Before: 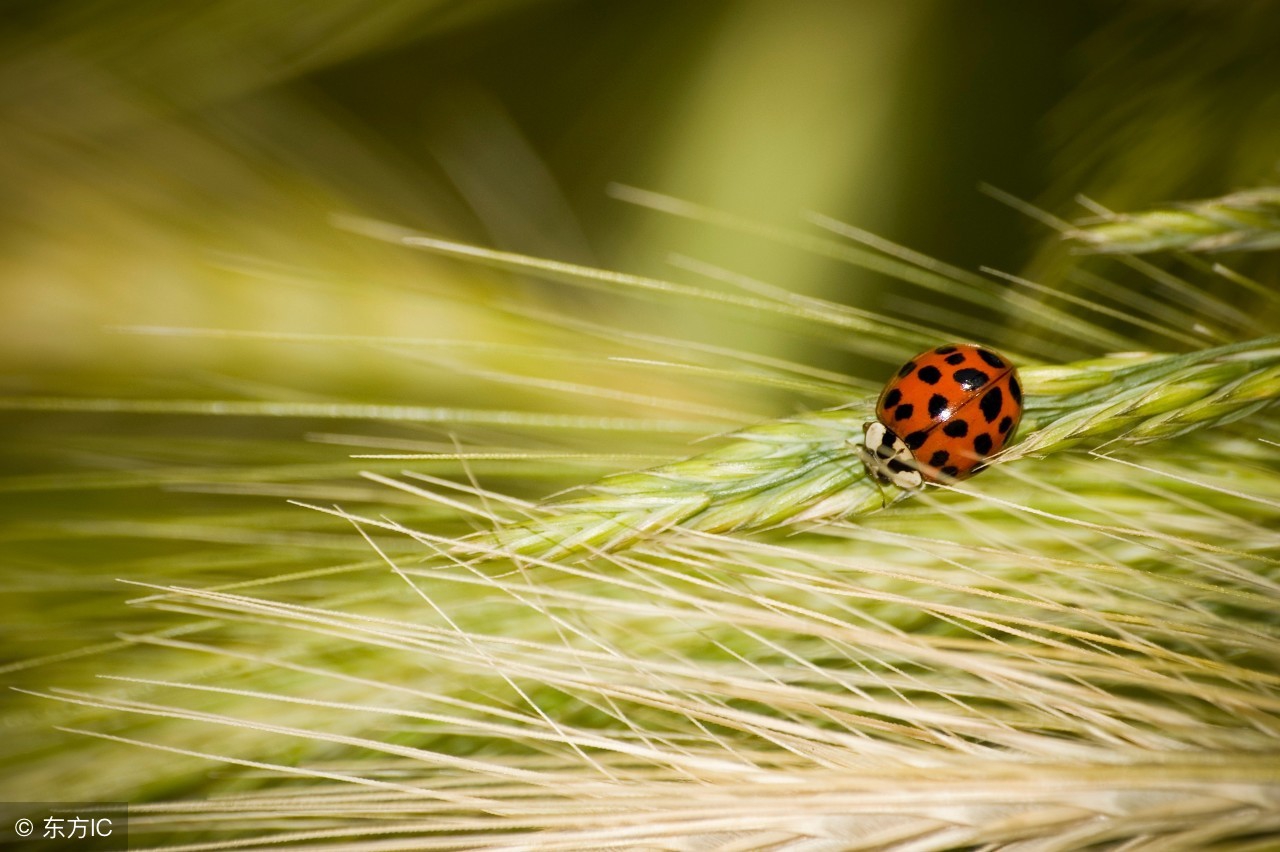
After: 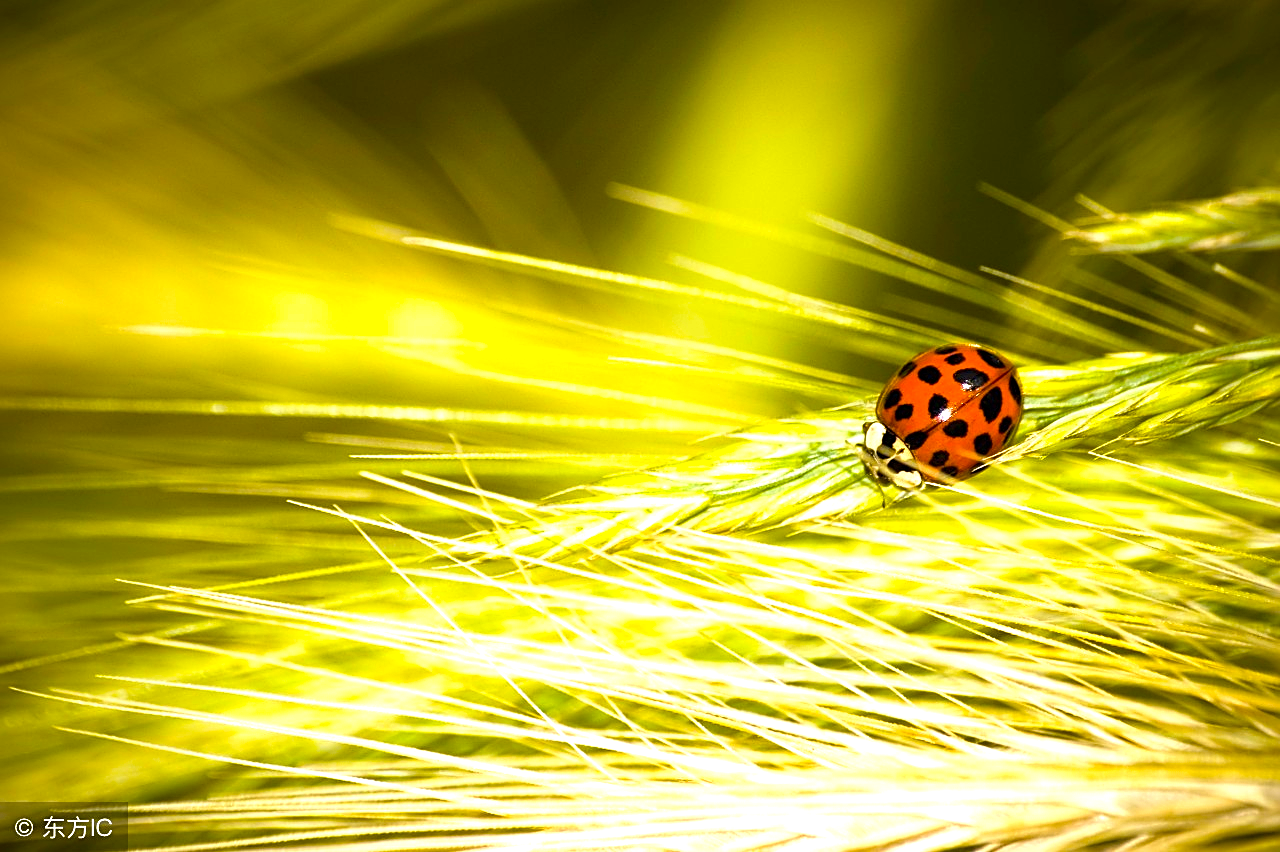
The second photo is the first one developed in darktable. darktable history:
color balance rgb: shadows lift › chroma 1.04%, shadows lift › hue 28.27°, linear chroma grading › global chroma 14.514%, perceptual saturation grading › global saturation 19.66%, perceptual brilliance grading › global brilliance 30.76%
sharpen: on, module defaults
